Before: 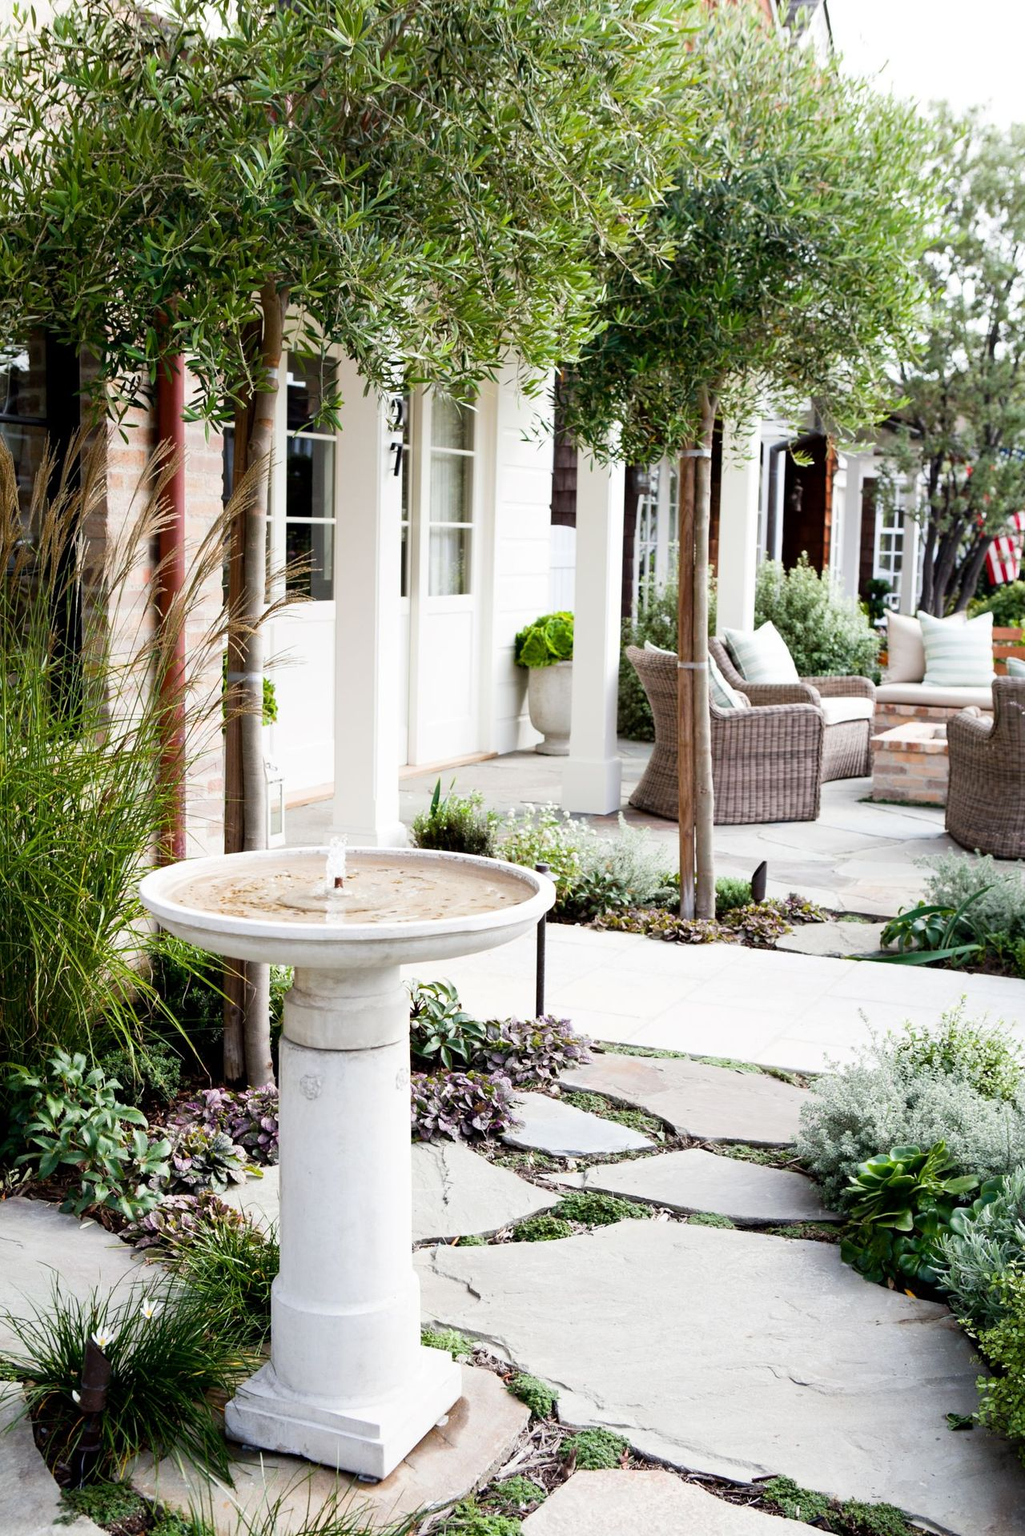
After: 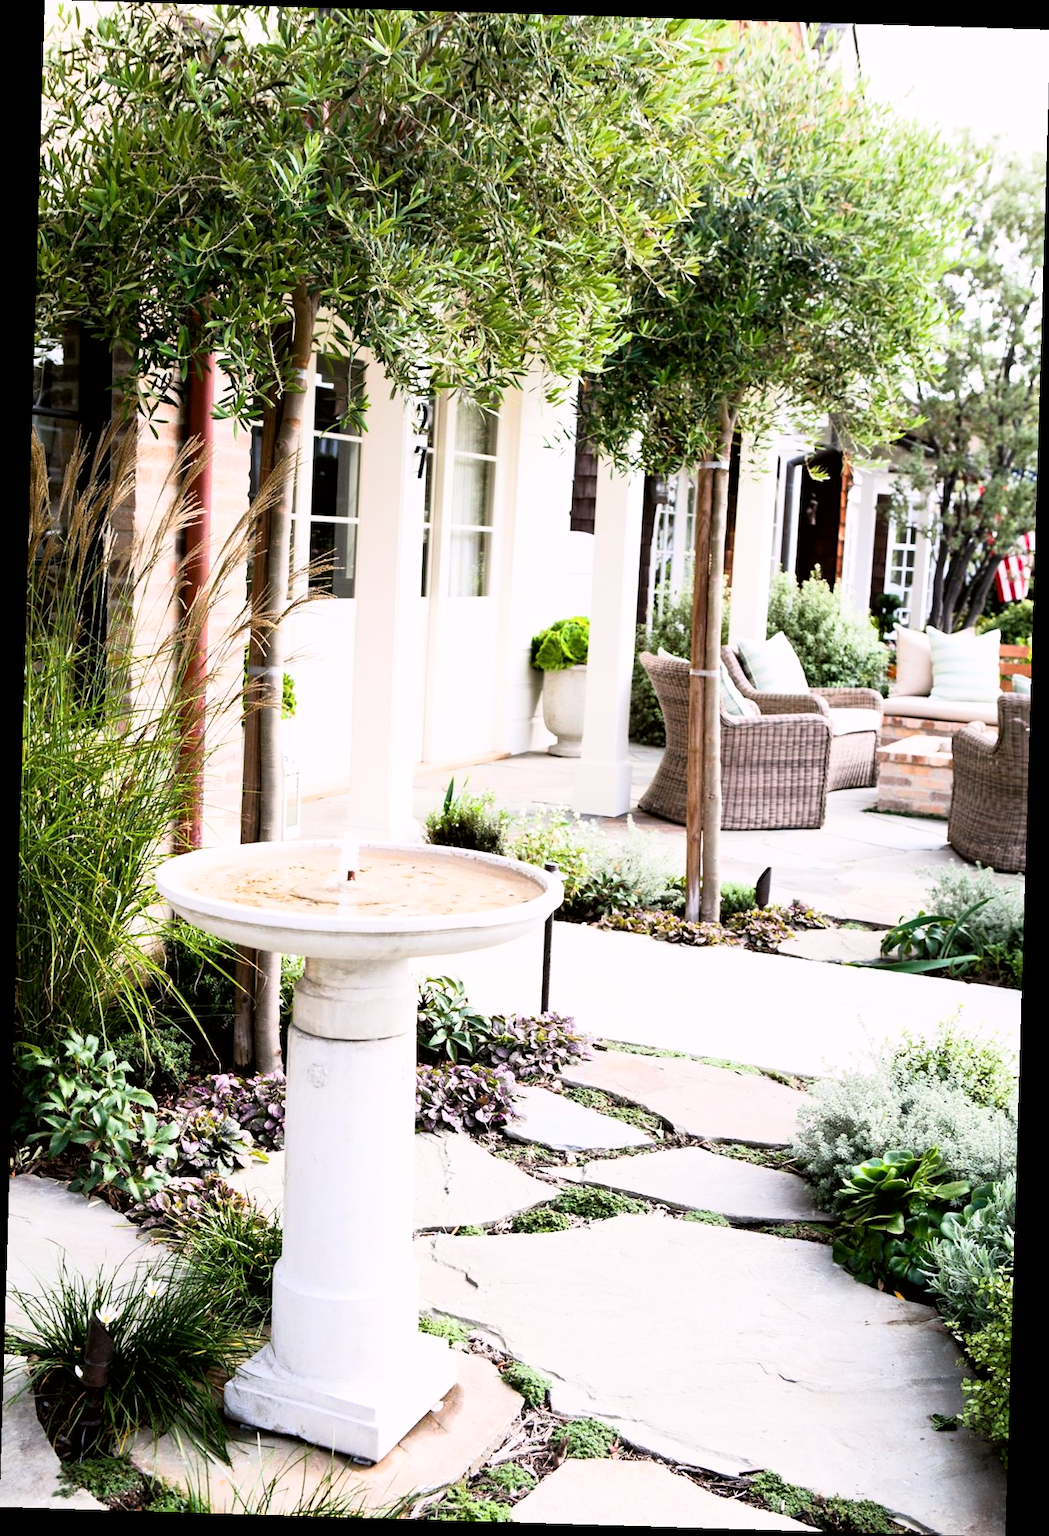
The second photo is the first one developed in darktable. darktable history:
color correction: highlights a* 3.12, highlights b* -1.55, shadows a* -0.101, shadows b* 2.52, saturation 0.98
rotate and perspective: rotation 1.72°, automatic cropping off
base curve: curves: ch0 [(0, 0) (0.005, 0.002) (0.193, 0.295) (0.399, 0.664) (0.75, 0.928) (1, 1)]
exposure: compensate exposure bias true, compensate highlight preservation false
